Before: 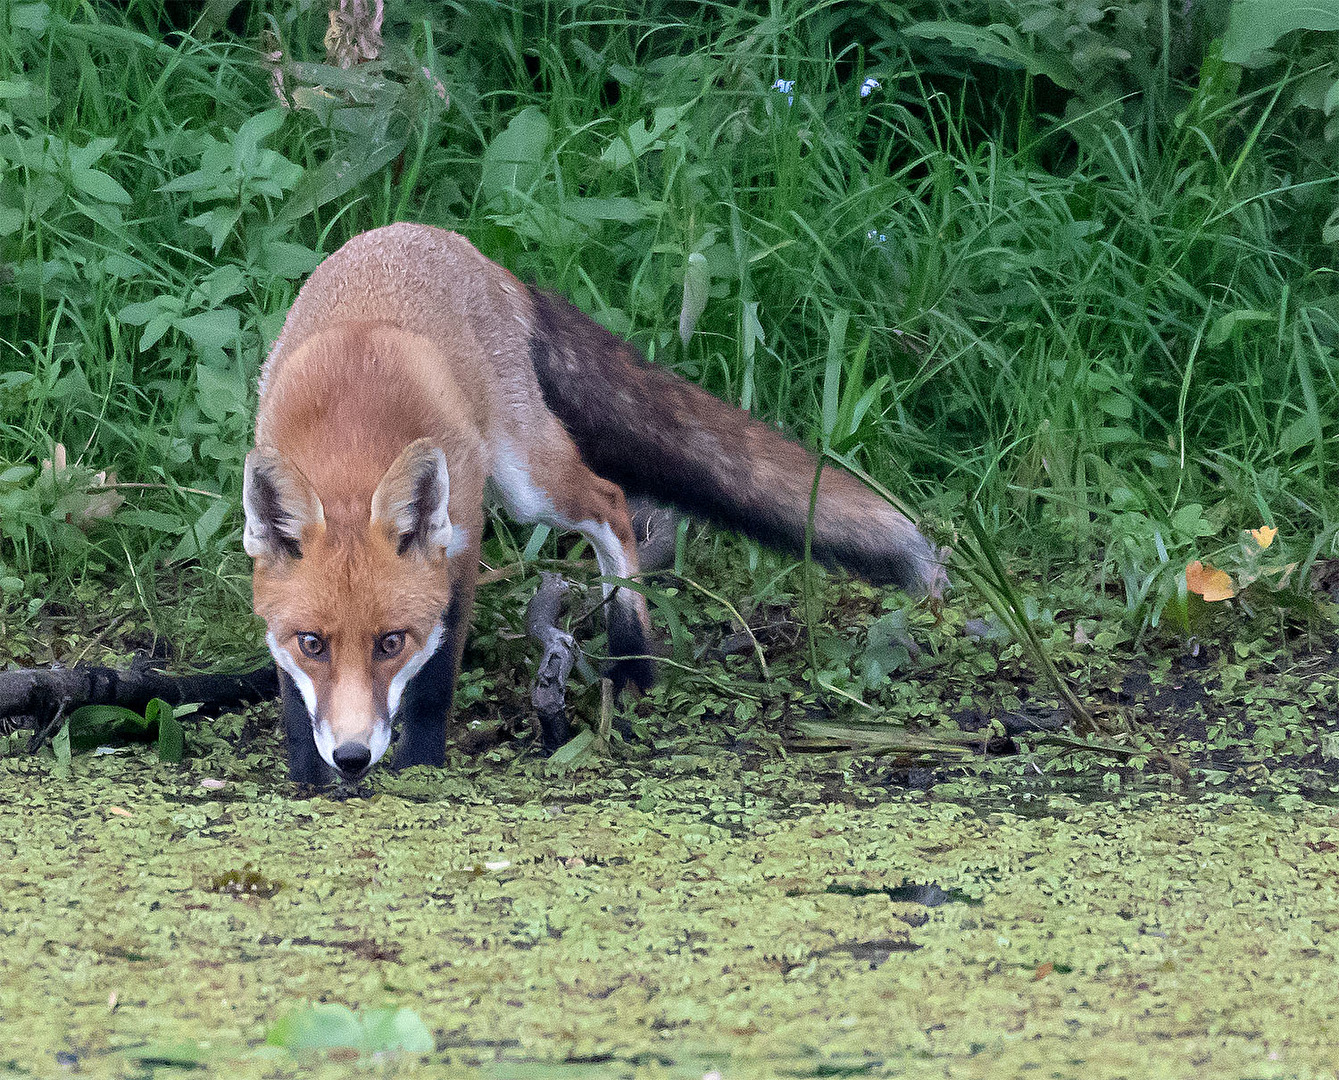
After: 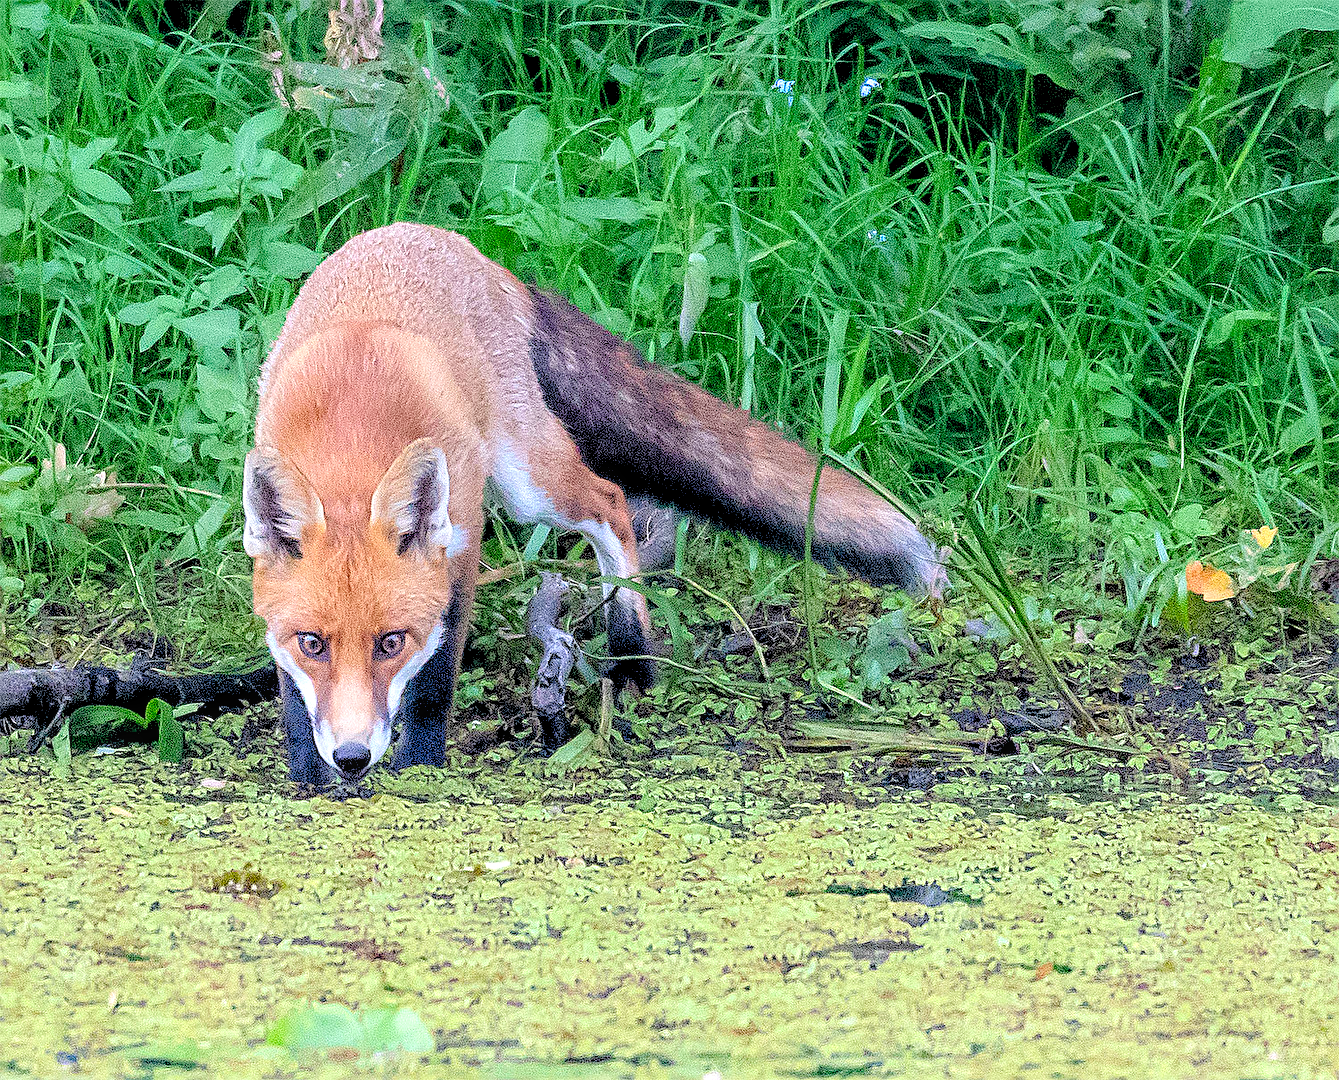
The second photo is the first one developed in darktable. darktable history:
sharpen: on, module defaults
exposure: exposure 0.203 EV, compensate exposure bias true, compensate highlight preservation false
levels: levels [0.072, 0.414, 0.976]
color balance rgb: linear chroma grading › global chroma 15.249%, perceptual saturation grading › global saturation 0.018%, global vibrance 20%
local contrast: on, module defaults
